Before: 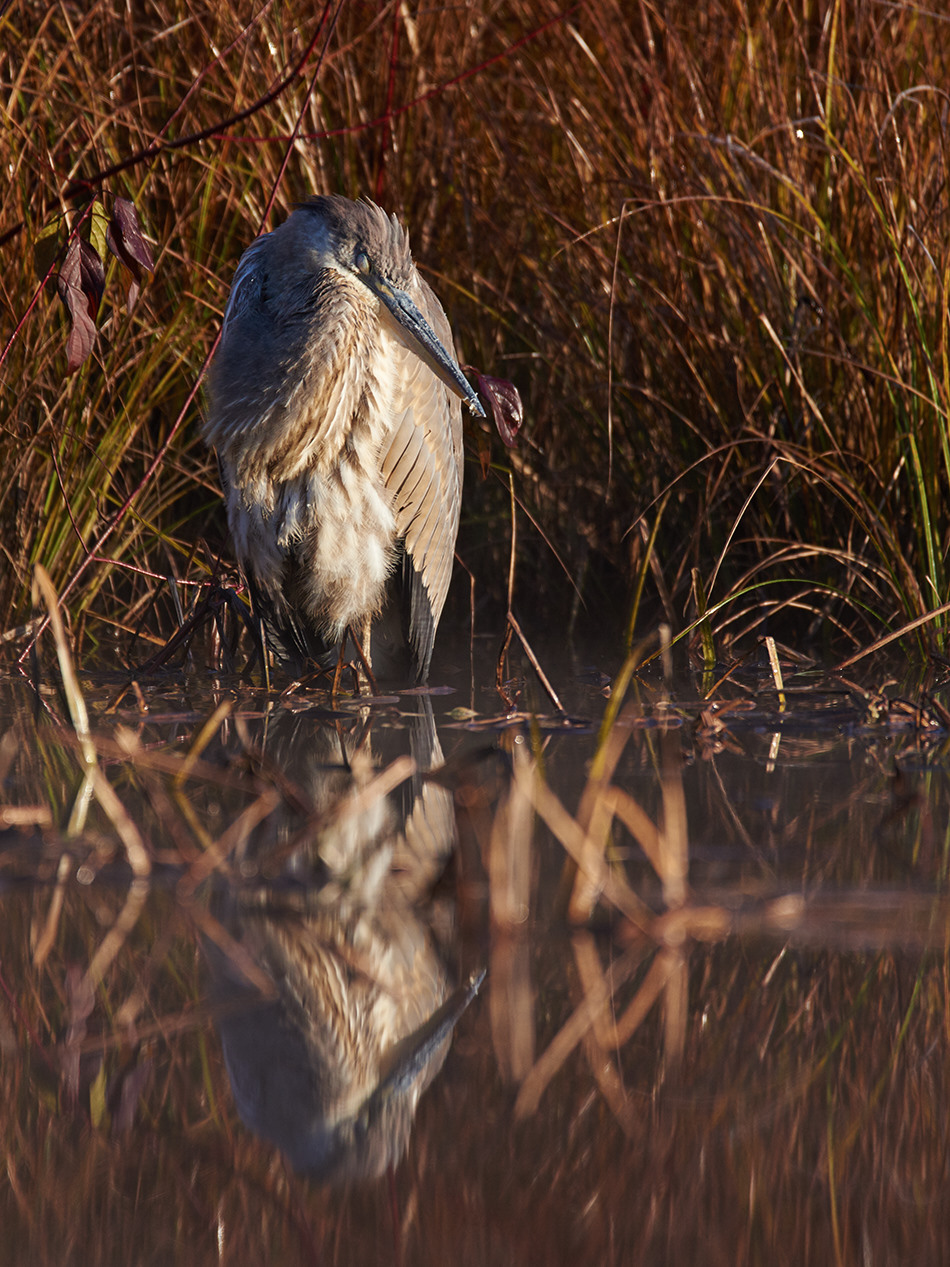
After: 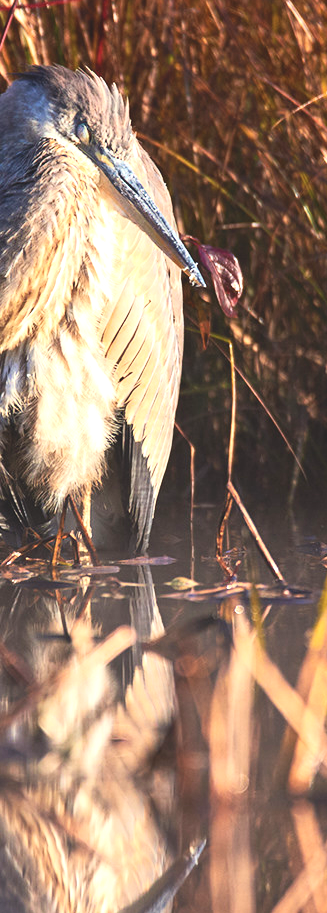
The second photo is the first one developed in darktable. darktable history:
exposure: black level correction -0.005, exposure 1.006 EV, compensate highlight preservation false
contrast brightness saturation: contrast 0.199, brightness 0.143, saturation 0.149
crop and rotate: left 29.542%, top 10.291%, right 35.965%, bottom 17.622%
